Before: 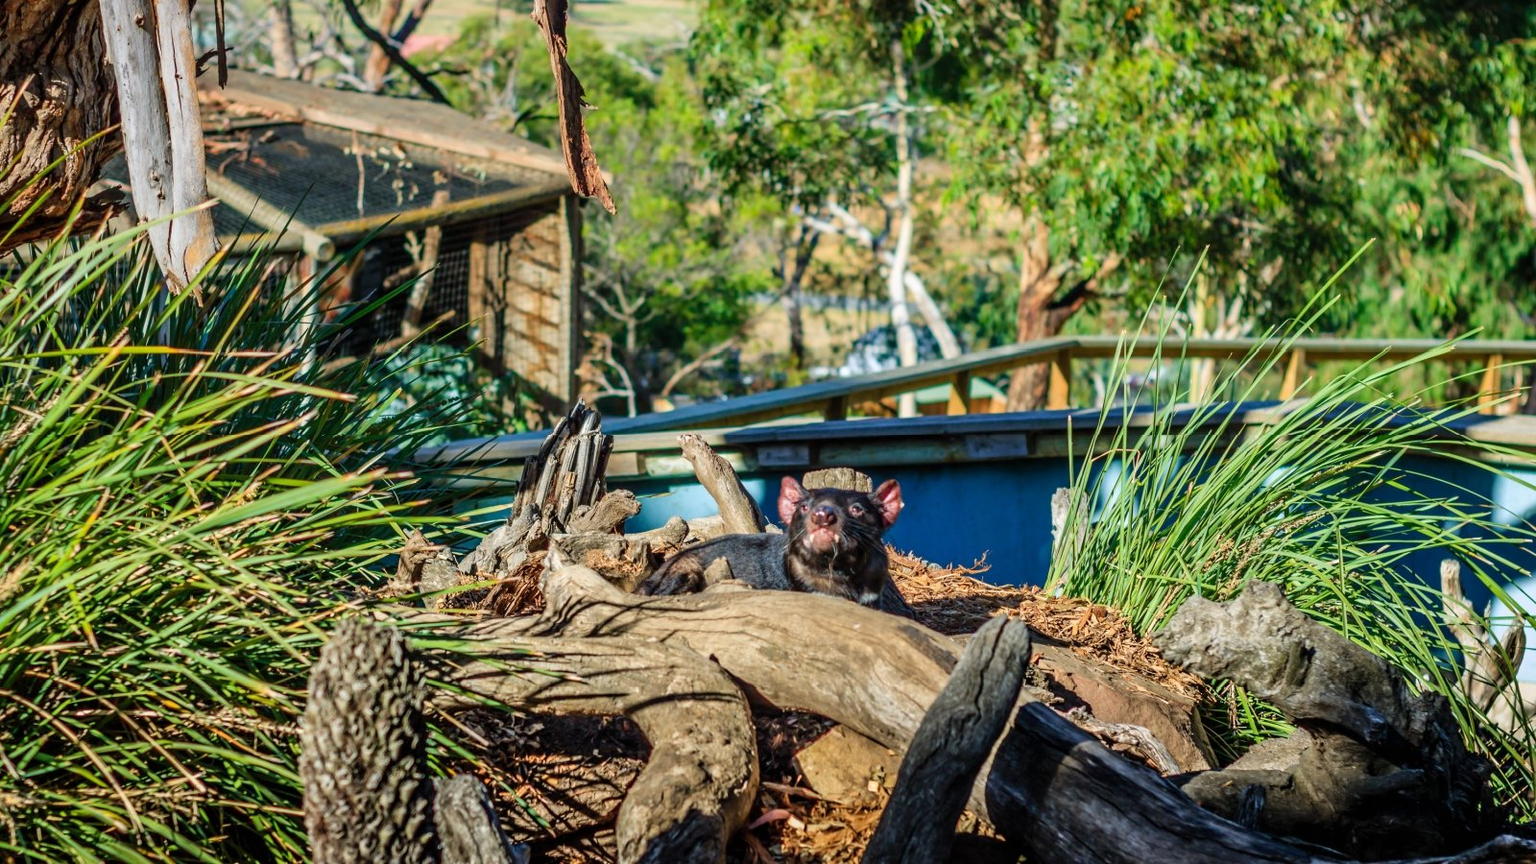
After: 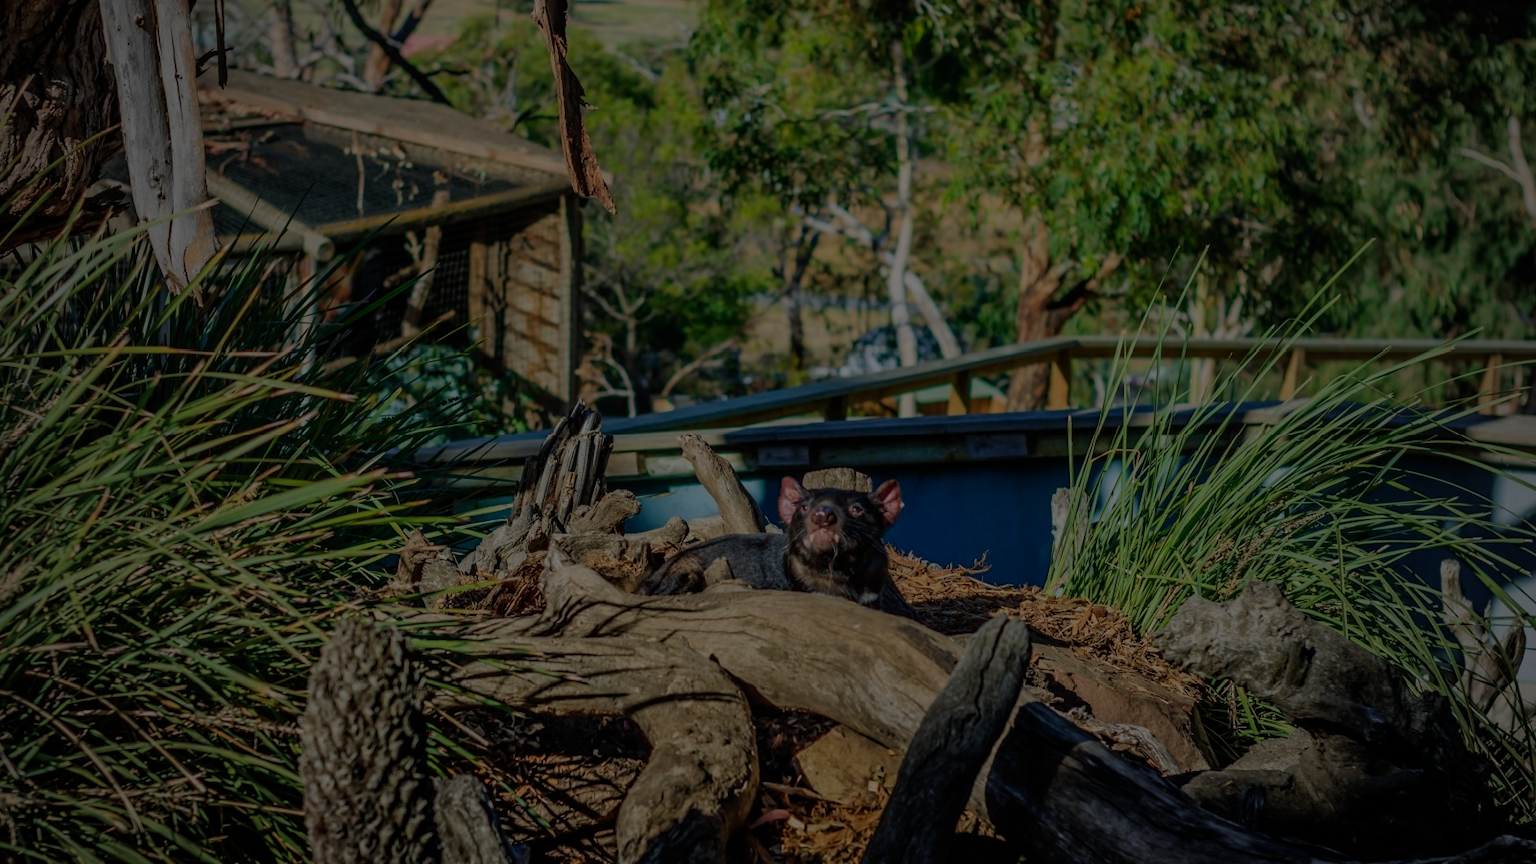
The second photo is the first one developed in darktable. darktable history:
vignetting: fall-off start 72.43%, fall-off radius 106.8%, width/height ratio 0.725
exposure: exposure -2.369 EV, compensate exposure bias true, compensate highlight preservation false
